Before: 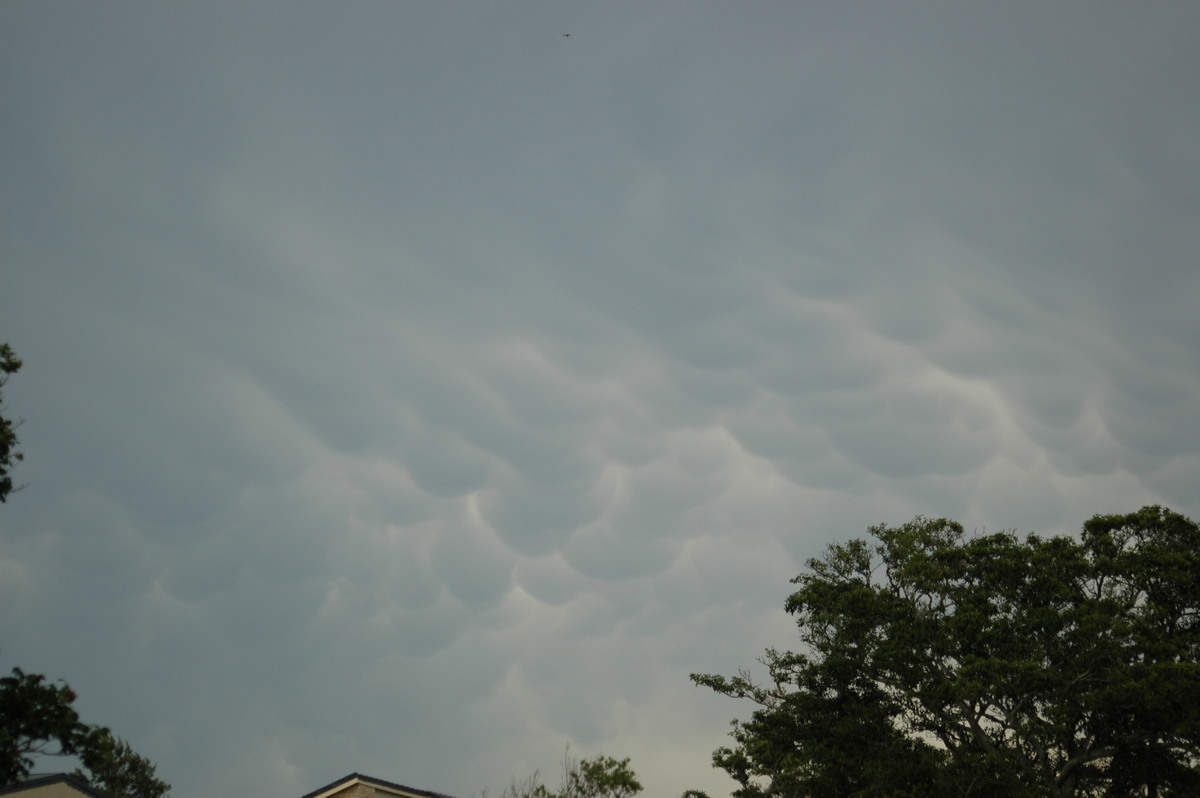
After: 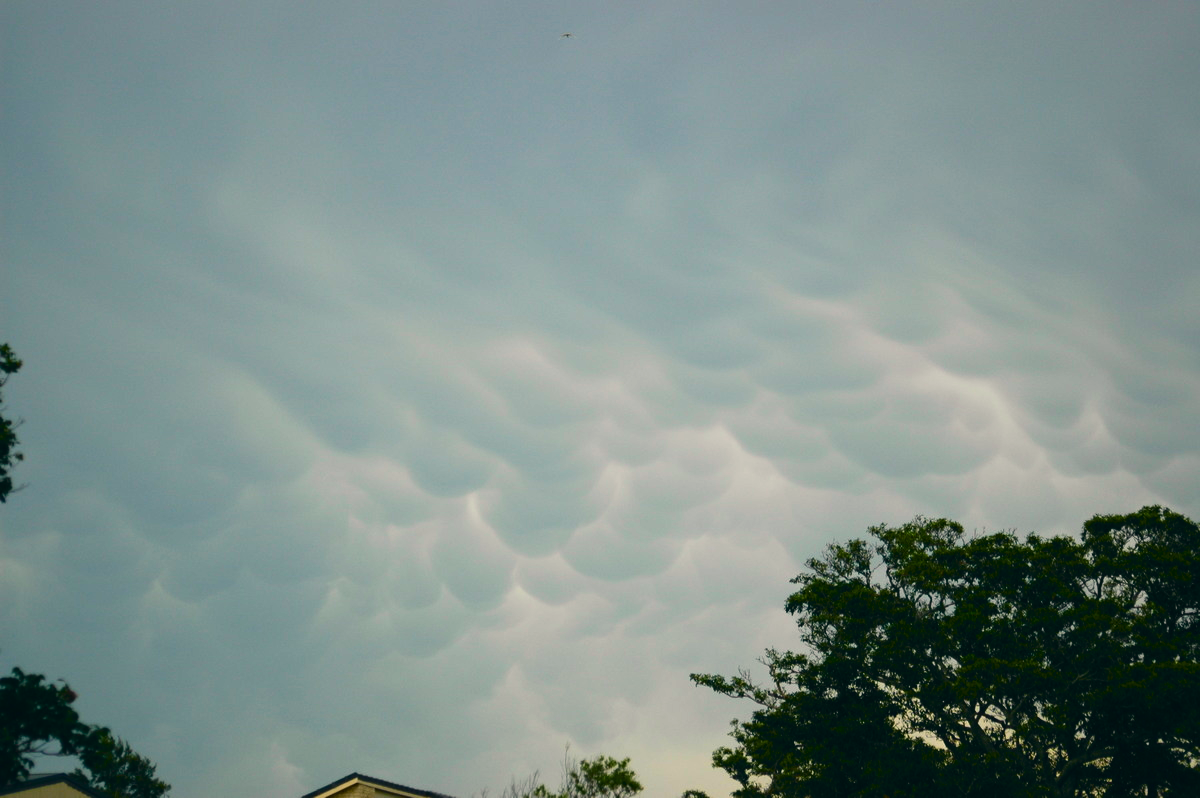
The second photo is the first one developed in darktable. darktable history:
color correction: highlights a* 5.43, highlights b* 5.3, shadows a* -4.75, shadows b* -4.97
tone curve: curves: ch0 [(0, 0.018) (0.162, 0.128) (0.434, 0.478) (0.667, 0.785) (0.819, 0.943) (1, 0.991)]; ch1 [(0, 0) (0.402, 0.36) (0.476, 0.449) (0.506, 0.505) (0.523, 0.518) (0.579, 0.626) (0.641, 0.668) (0.693, 0.745) (0.861, 0.934) (1, 1)]; ch2 [(0, 0) (0.424, 0.388) (0.483, 0.472) (0.503, 0.505) (0.521, 0.519) (0.547, 0.581) (0.582, 0.648) (0.699, 0.759) (0.997, 0.858)], color space Lab, independent channels, preserve colors none
